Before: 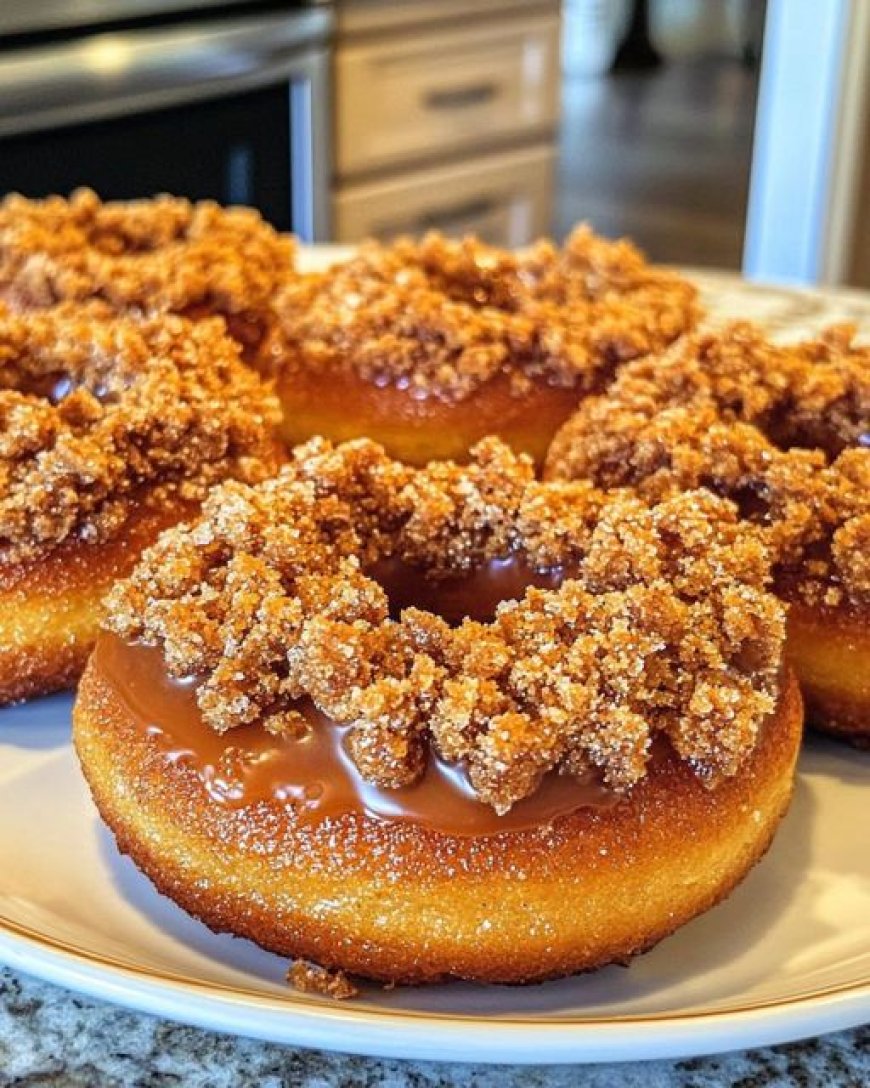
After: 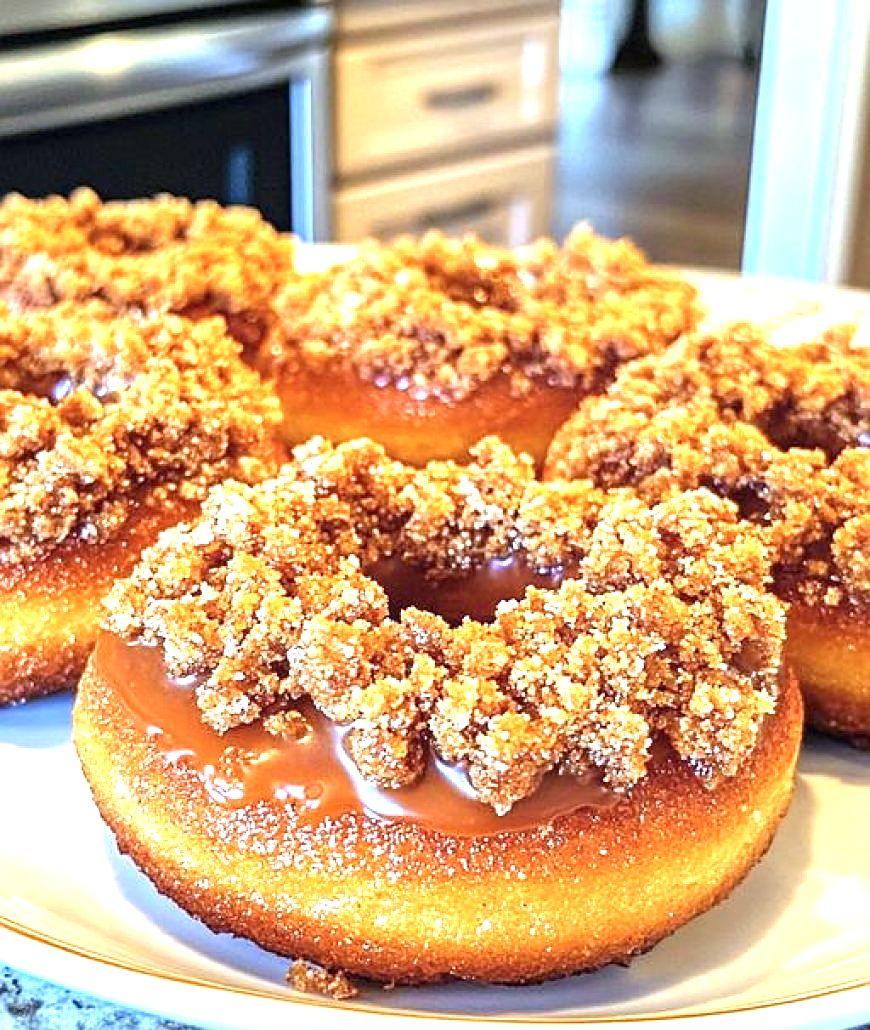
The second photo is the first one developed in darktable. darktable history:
crop and rotate: top 0.014%, bottom 5.288%
exposure: exposure 1.151 EV, compensate highlight preservation false
sharpen: on, module defaults
color calibration: illuminant as shot in camera, x 0.369, y 0.377, temperature 4328.42 K, gamut compression 0.999
